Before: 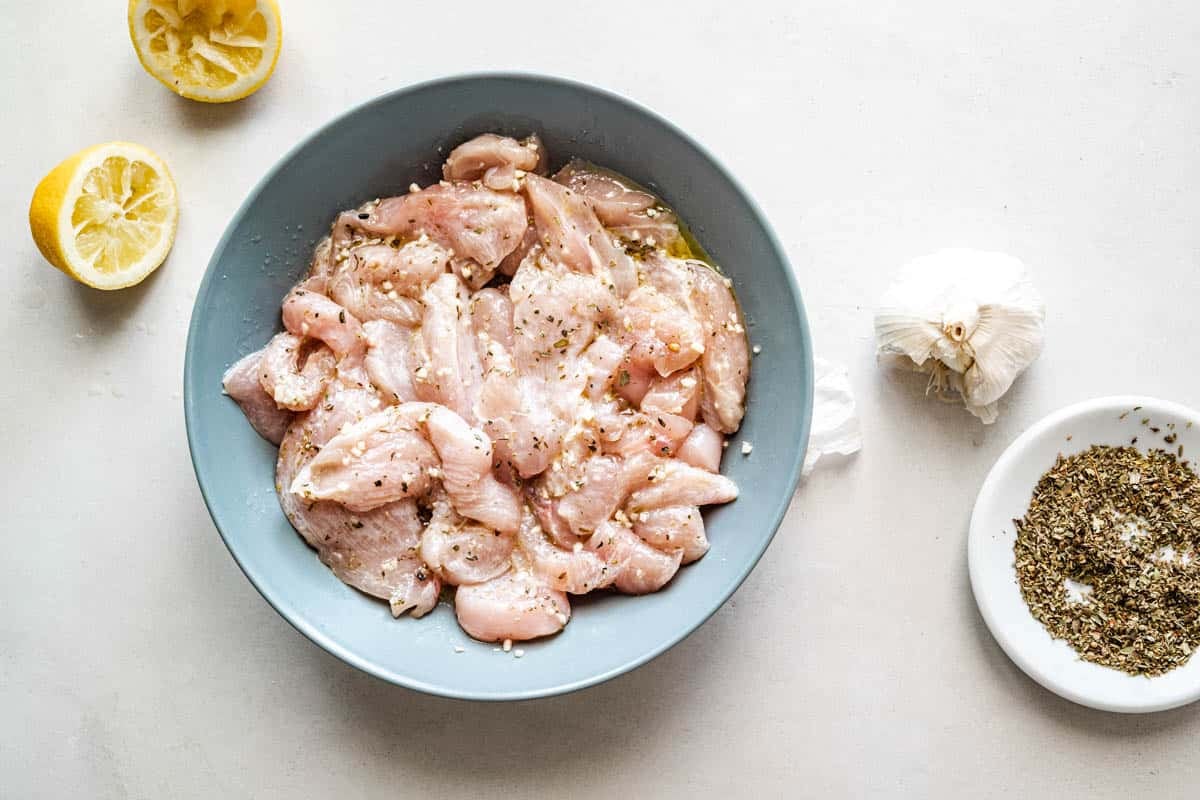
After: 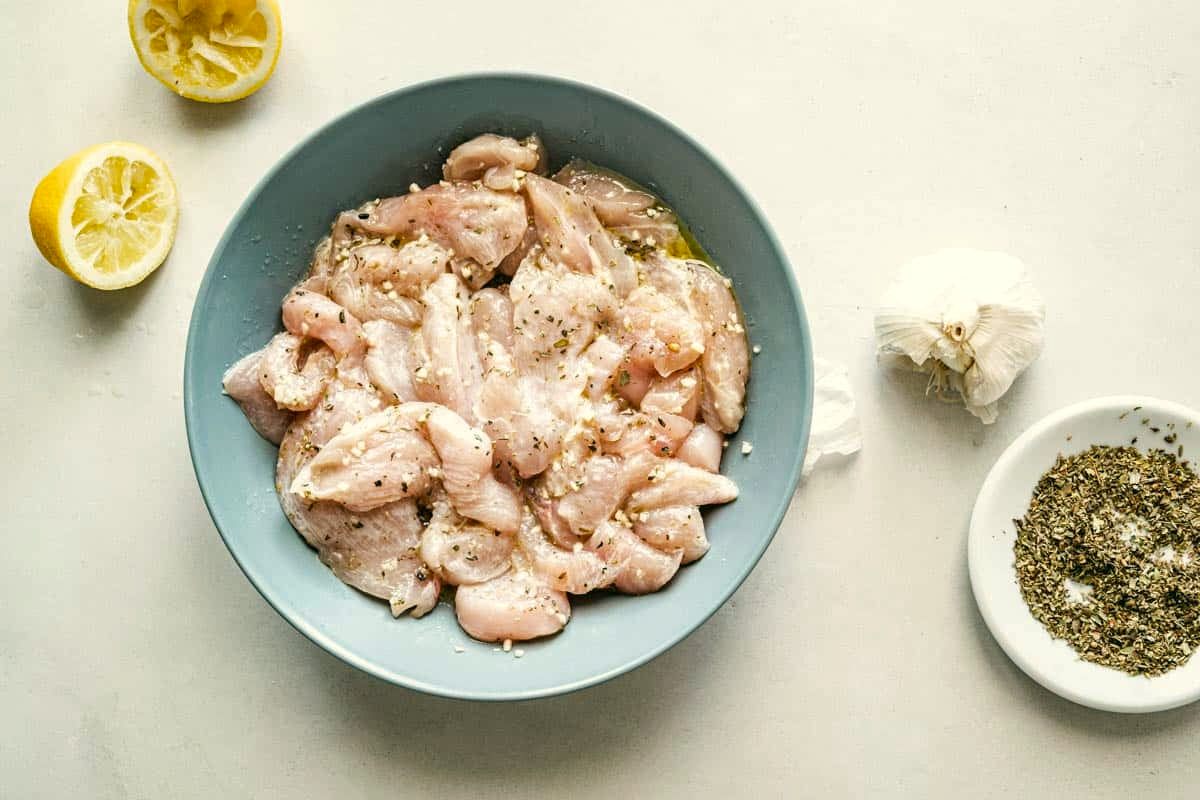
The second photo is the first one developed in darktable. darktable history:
color correction: highlights a* -0.538, highlights b* 9.21, shadows a* -8.93, shadows b* 1.23
